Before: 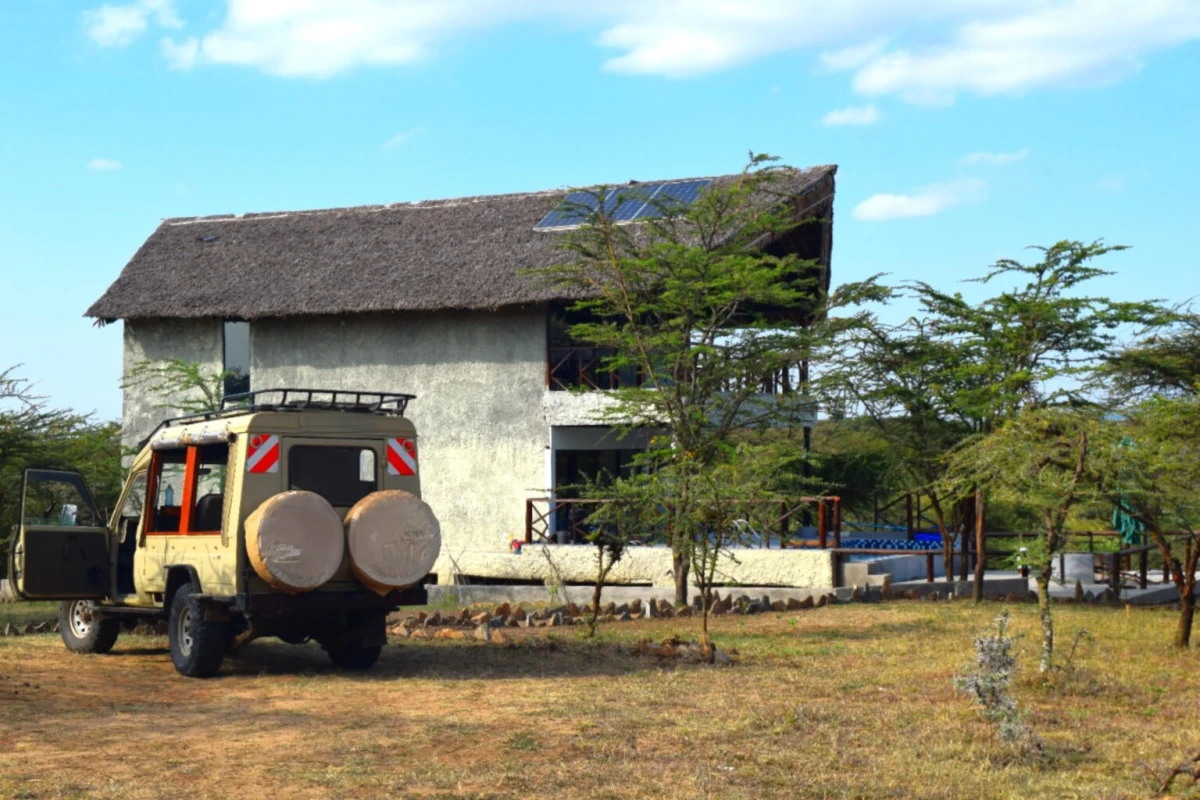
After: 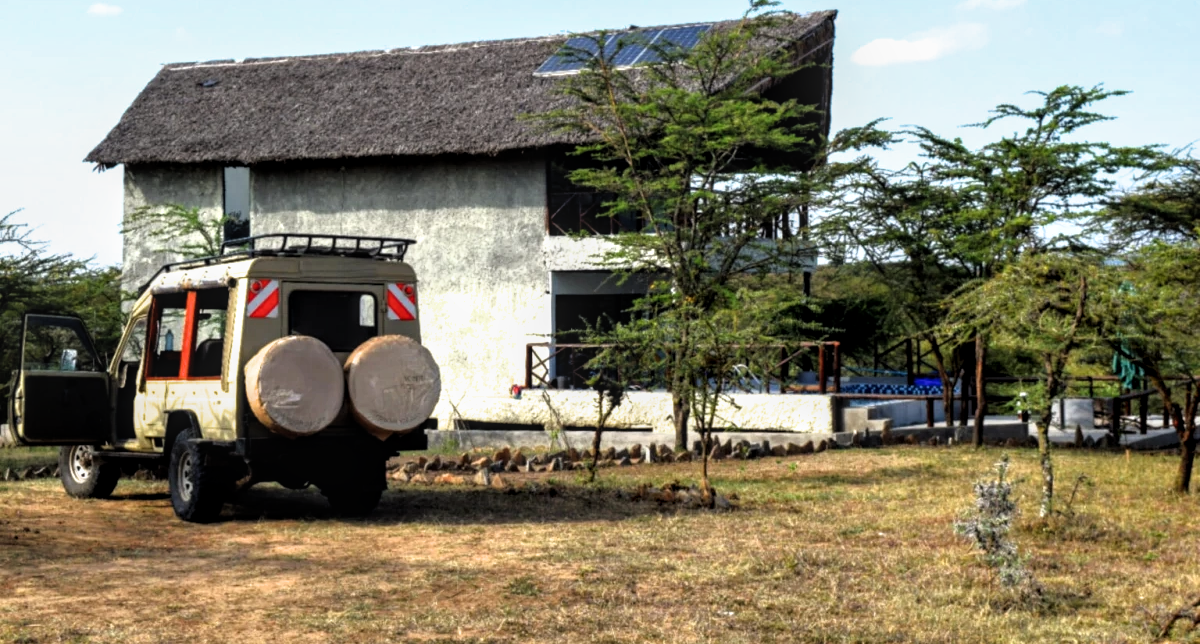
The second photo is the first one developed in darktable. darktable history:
local contrast: on, module defaults
crop and rotate: top 19.481%
filmic rgb: black relative exposure -8.31 EV, white relative exposure 2.2 EV, target white luminance 99.954%, hardness 7.17, latitude 74.95%, contrast 1.319, highlights saturation mix -2.79%, shadows ↔ highlights balance 29.97%
